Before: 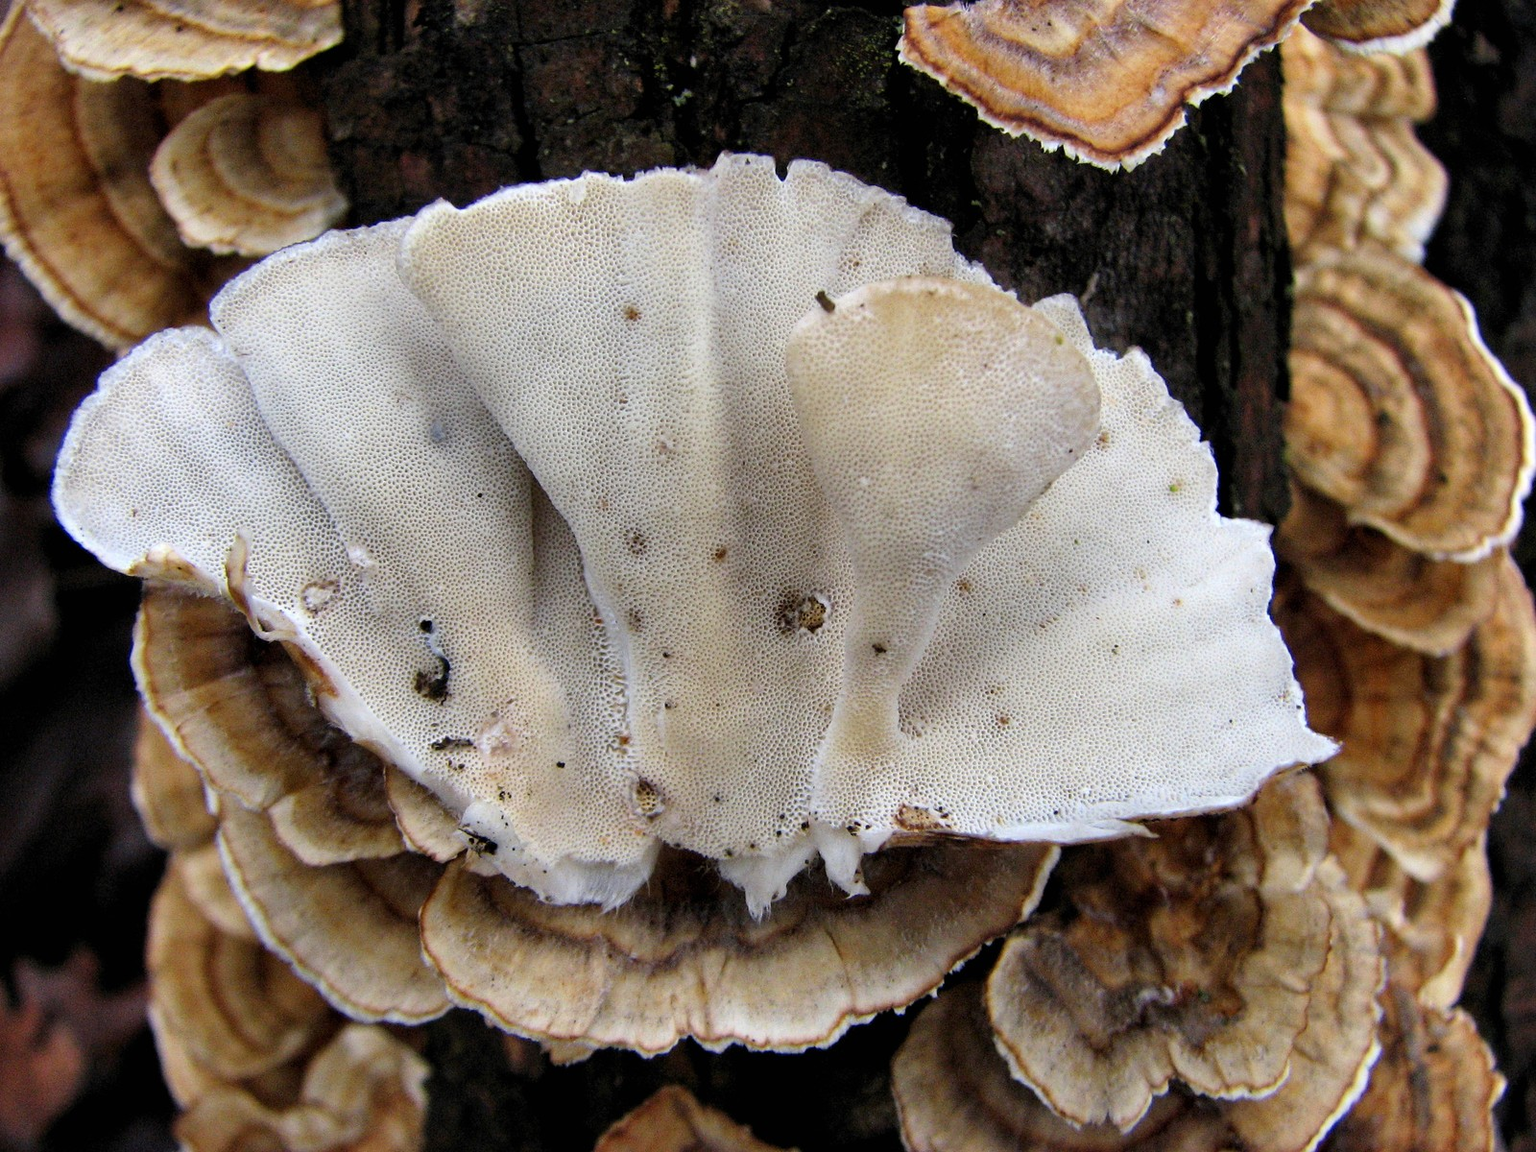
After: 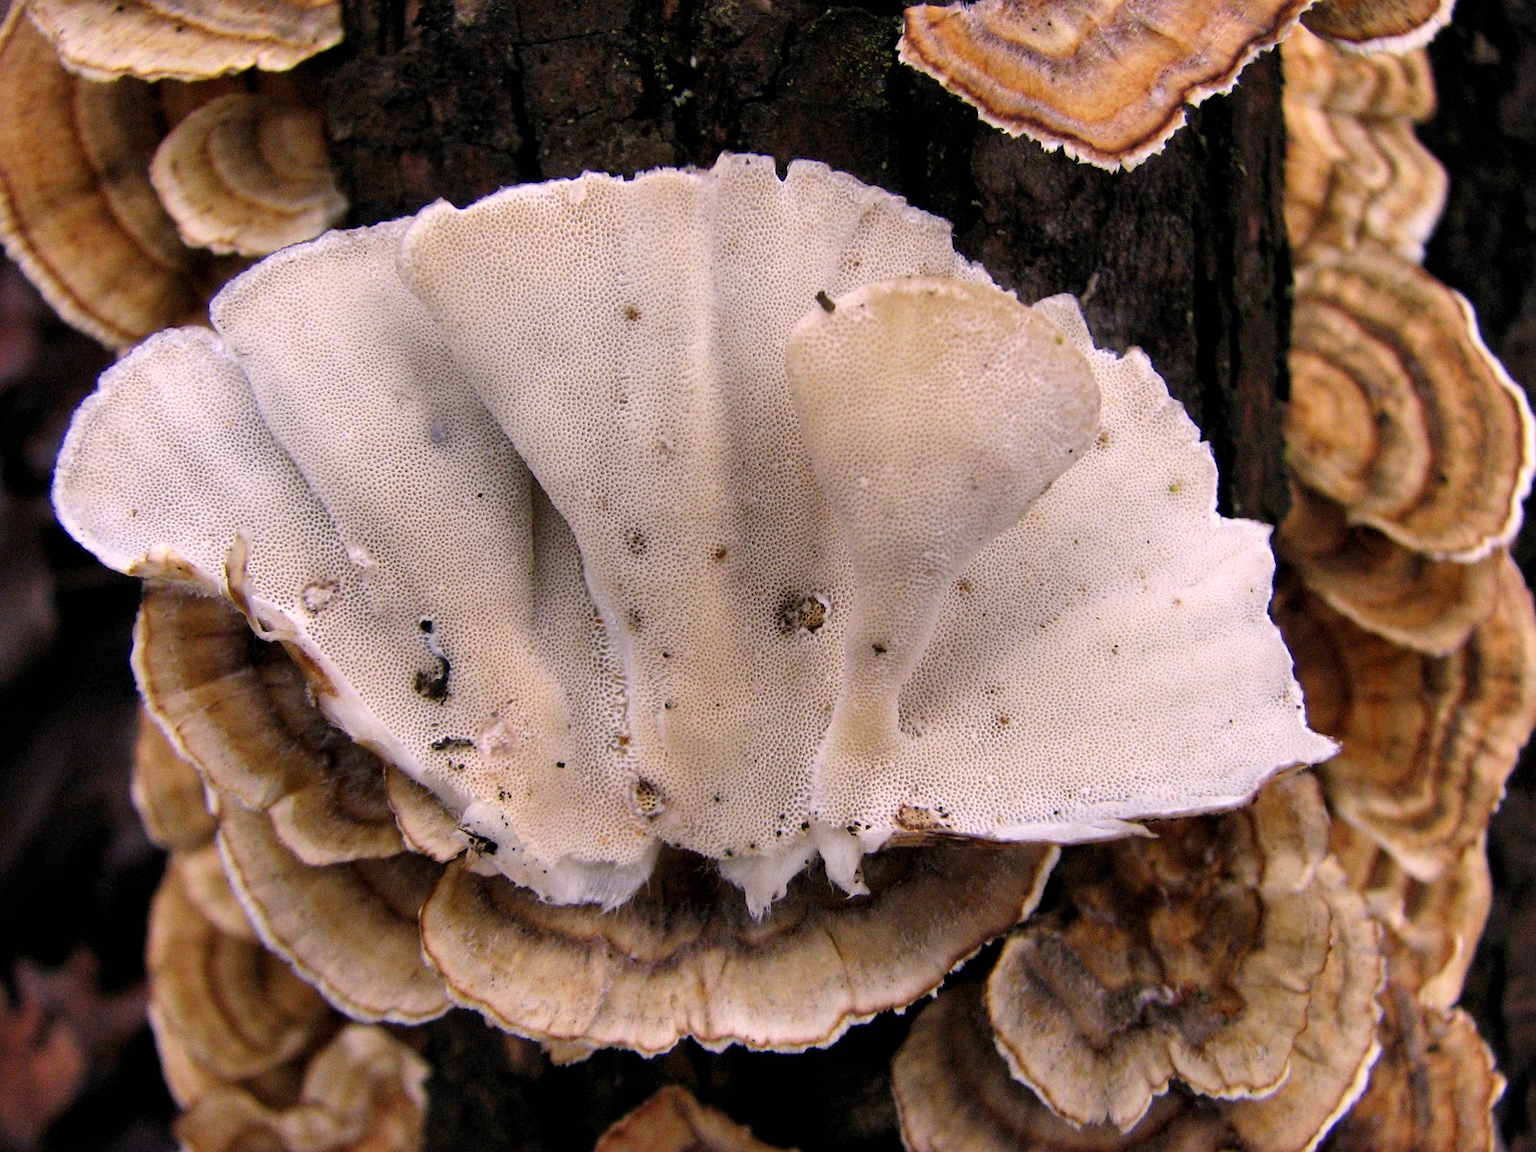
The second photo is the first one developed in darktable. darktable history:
color correction: highlights a* 12.13, highlights b* 5.45
tone equalizer: edges refinement/feathering 500, mask exposure compensation -1.57 EV, preserve details no
